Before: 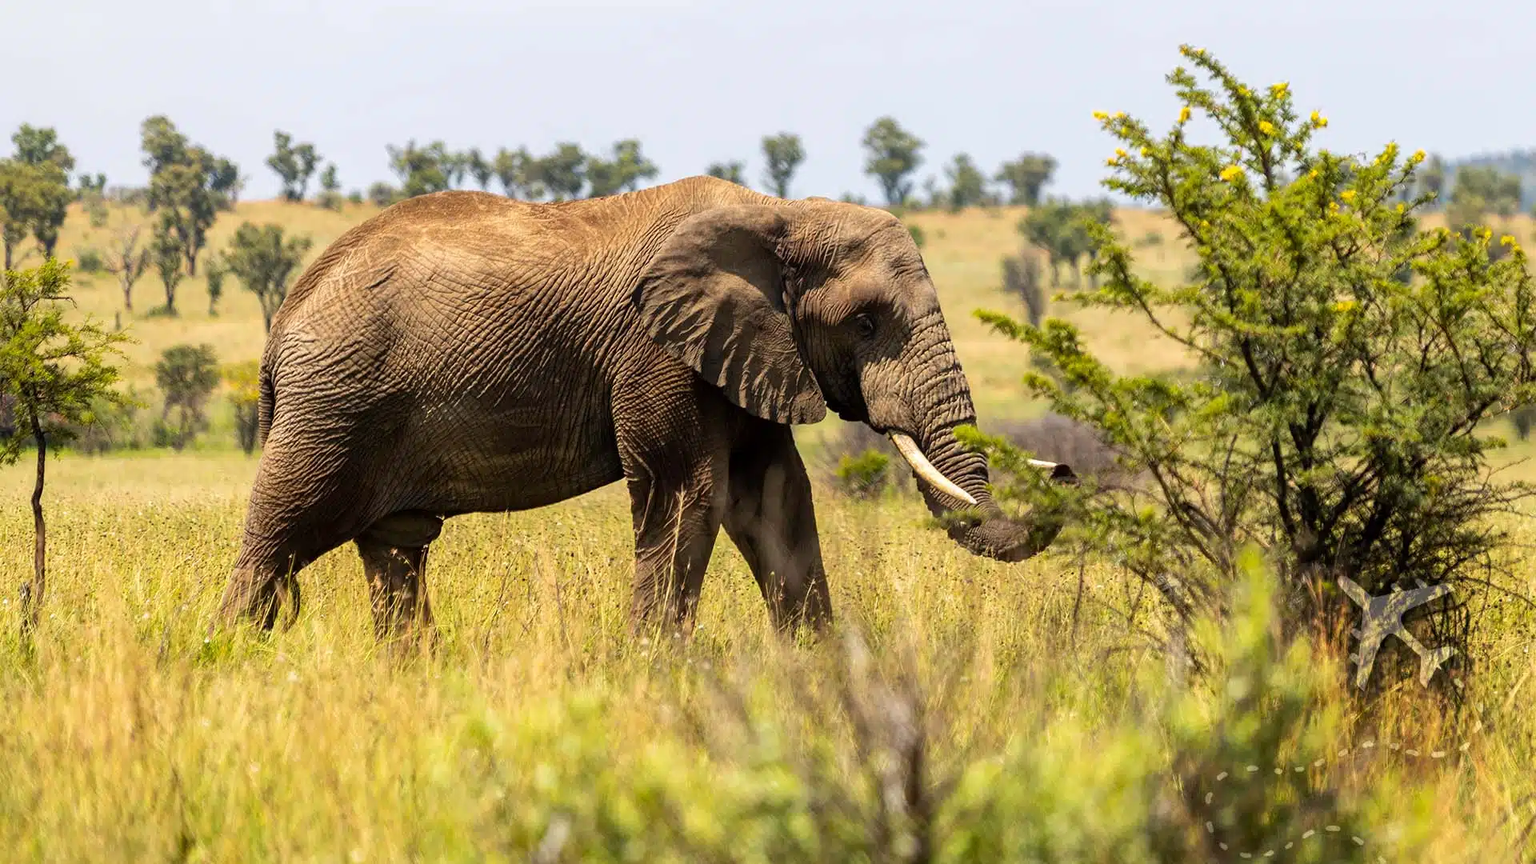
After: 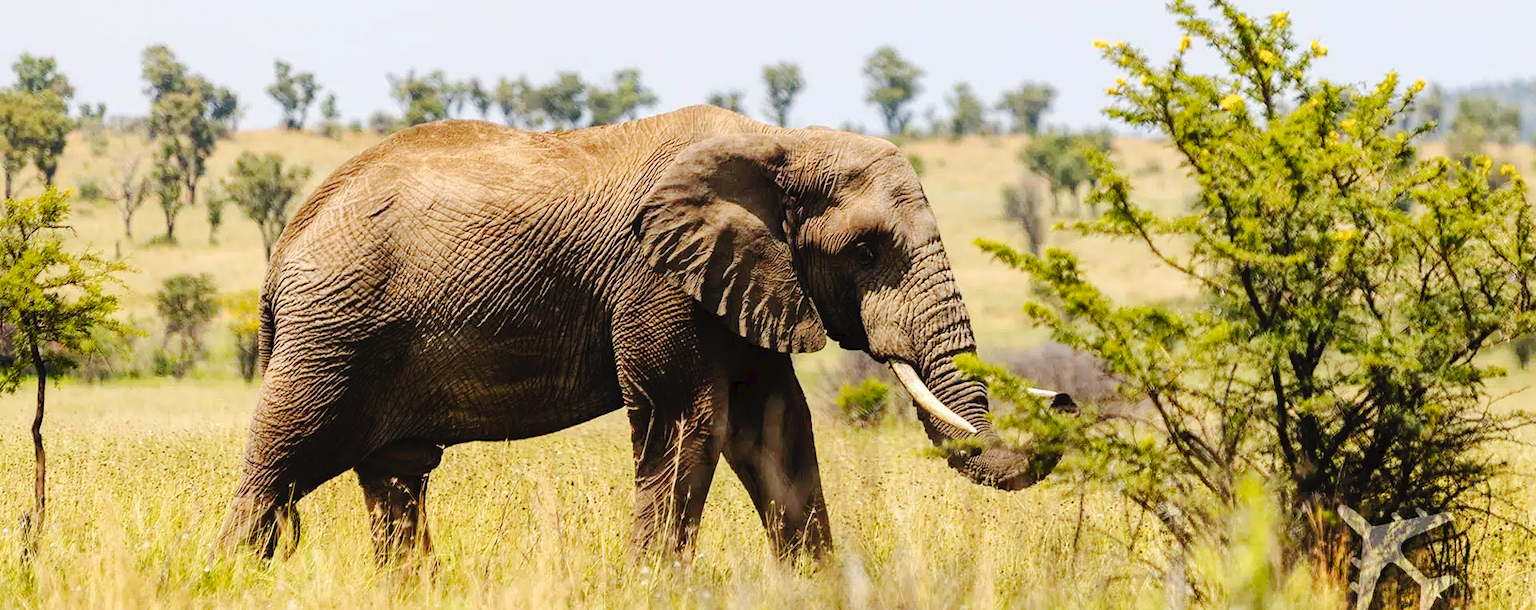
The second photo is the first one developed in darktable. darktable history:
crop and rotate: top 8.293%, bottom 20.996%
tone curve: curves: ch0 [(0, 0) (0.003, 0.034) (0.011, 0.038) (0.025, 0.046) (0.044, 0.054) (0.069, 0.06) (0.1, 0.079) (0.136, 0.114) (0.177, 0.151) (0.224, 0.213) (0.277, 0.293) (0.335, 0.385) (0.399, 0.482) (0.468, 0.578) (0.543, 0.655) (0.623, 0.724) (0.709, 0.786) (0.801, 0.854) (0.898, 0.922) (1, 1)], preserve colors none
